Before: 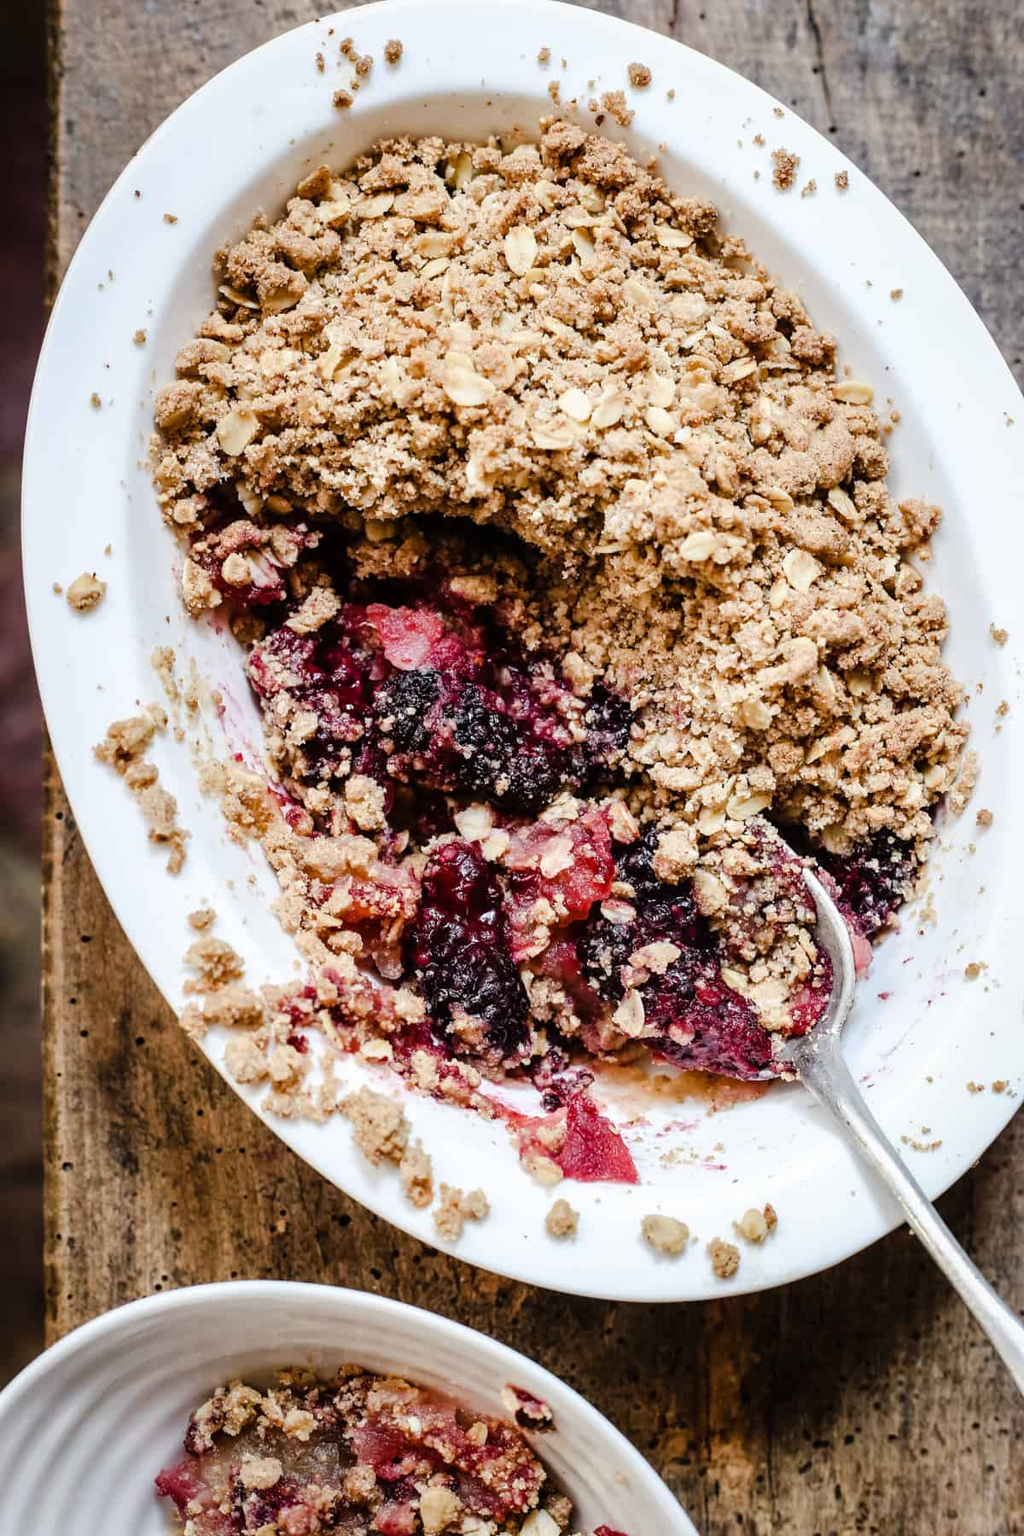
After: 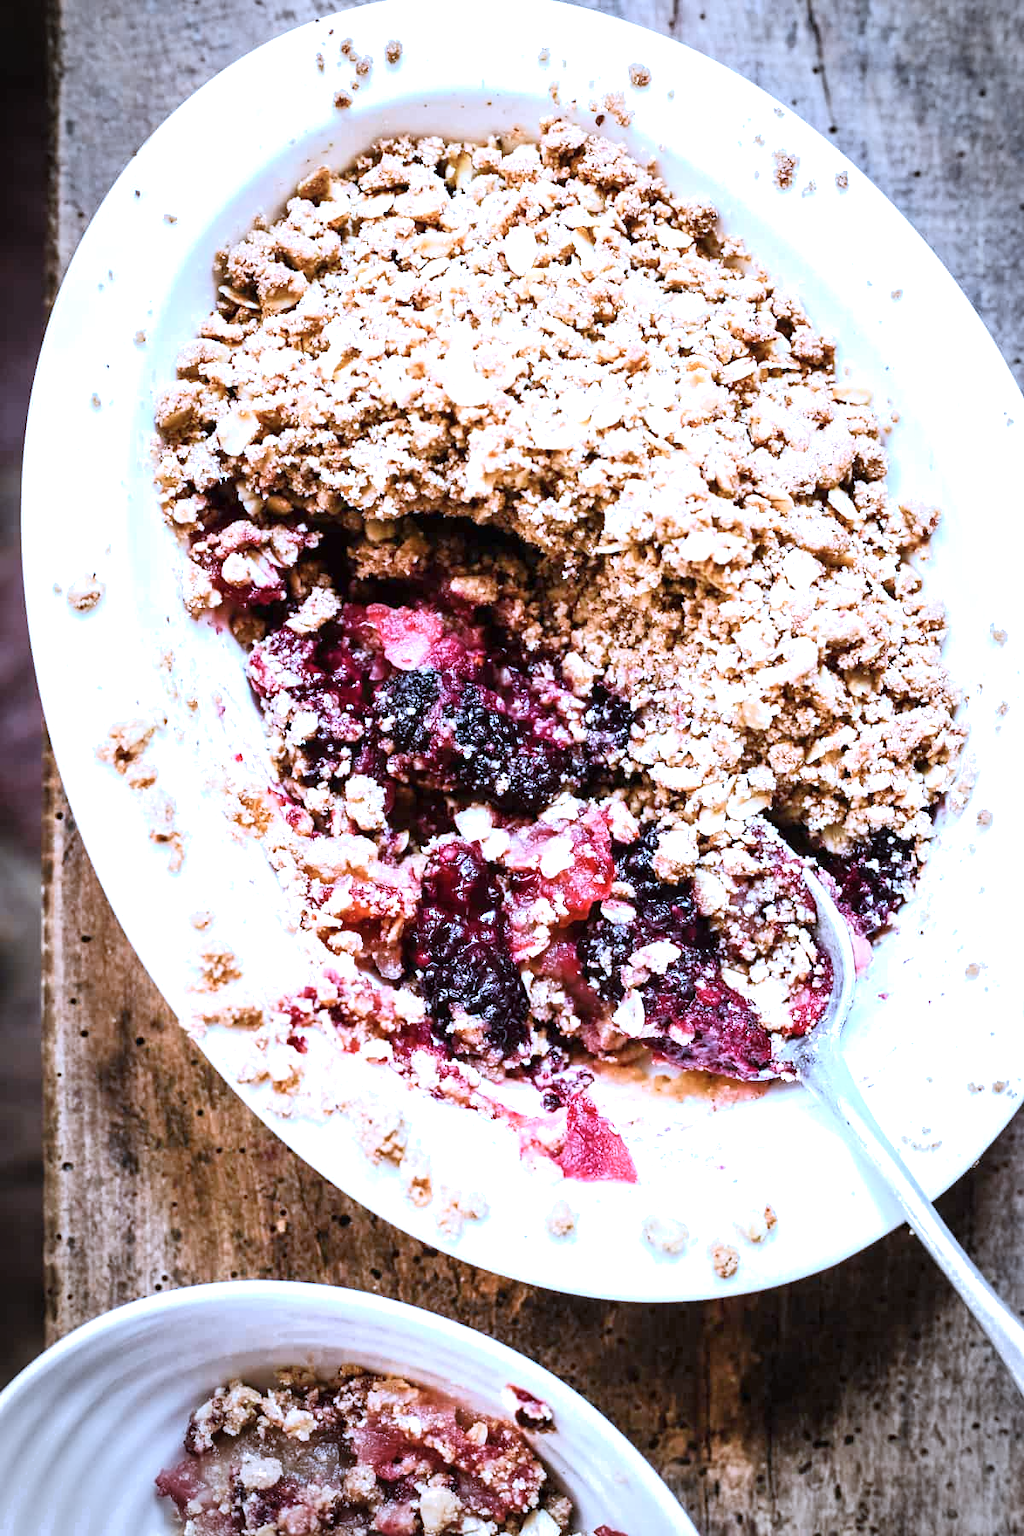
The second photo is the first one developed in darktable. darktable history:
color correction: highlights a* -9.73, highlights b* -21.22
exposure: exposure 0.766 EV, compensate highlight preservation false
white balance: red 1.042, blue 1.17
vignetting: automatic ratio true
shadows and highlights: shadows 0, highlights 40
